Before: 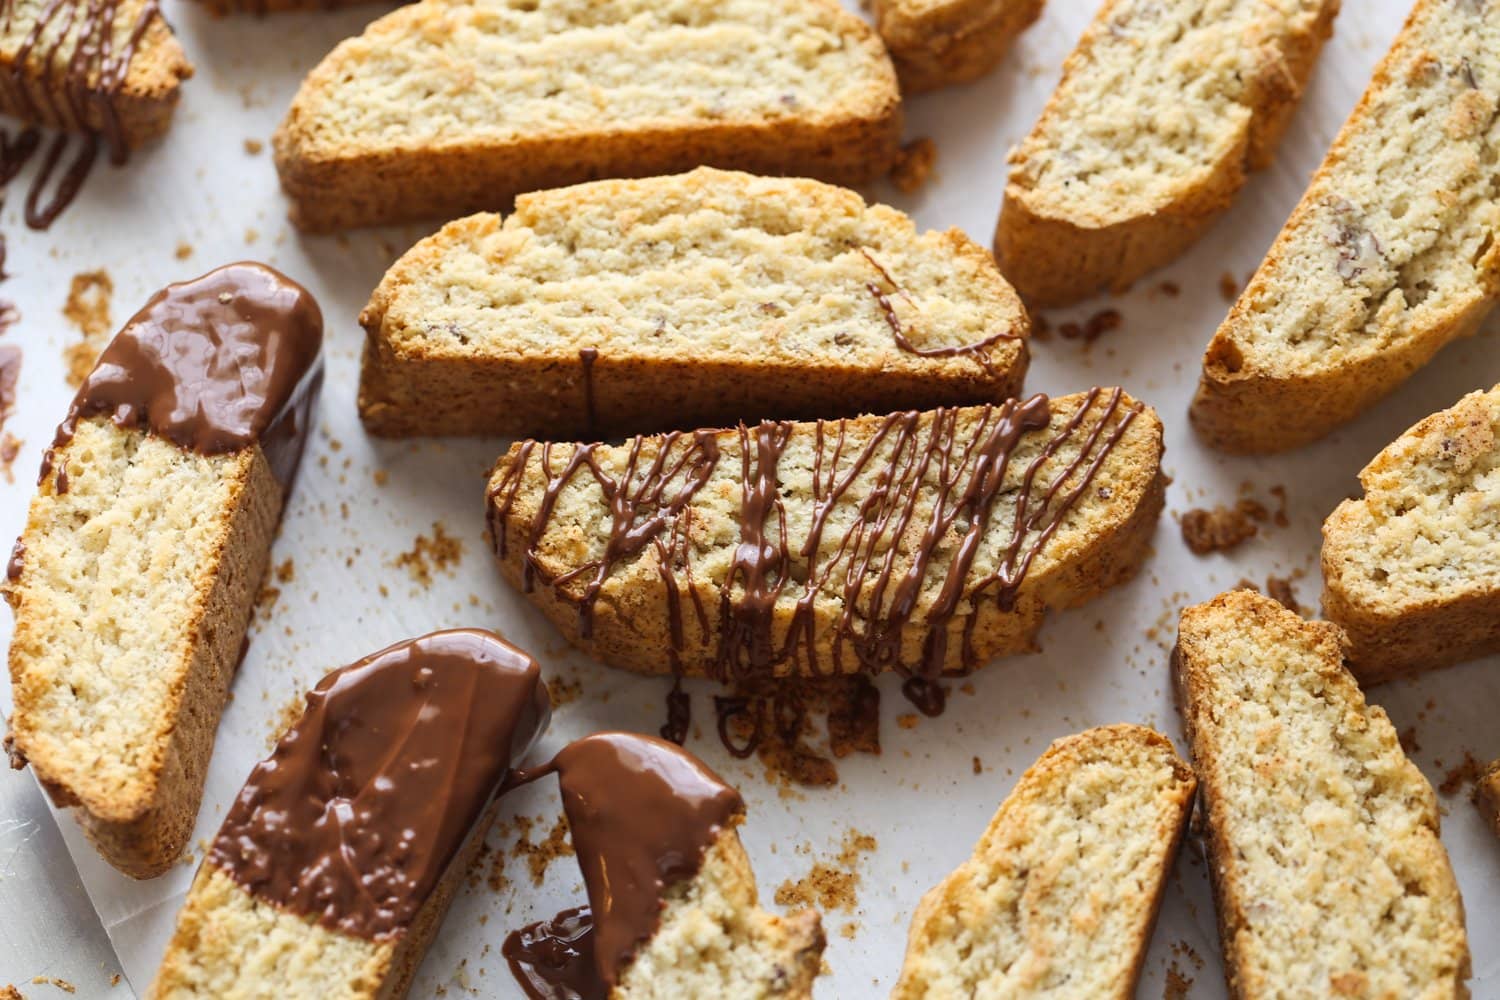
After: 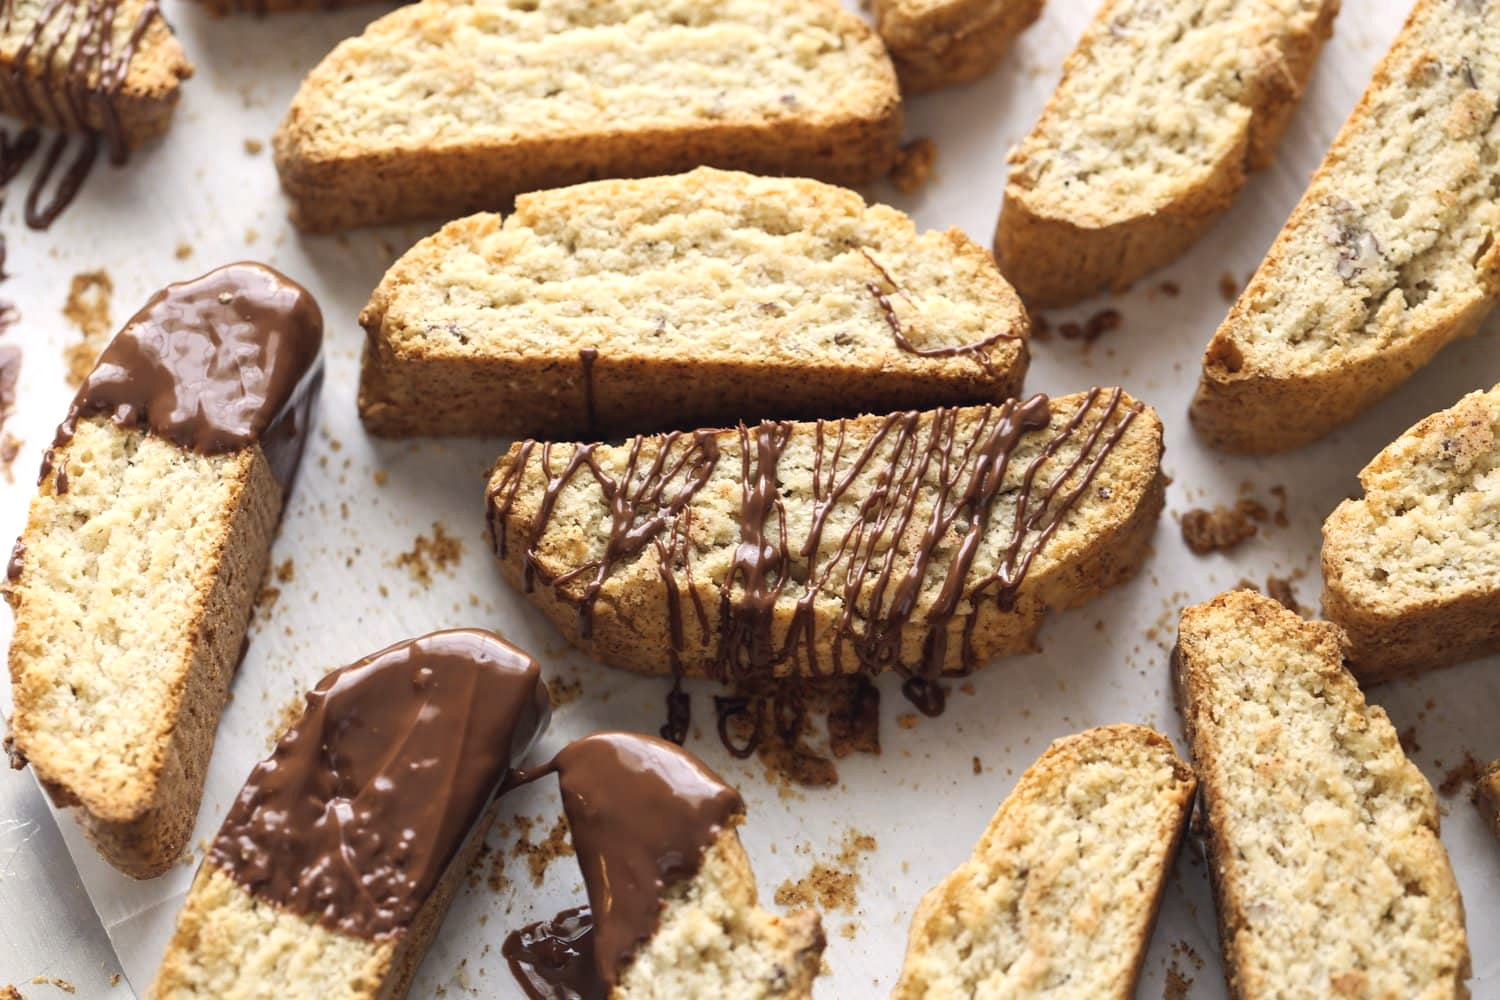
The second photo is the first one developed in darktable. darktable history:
exposure: exposure 0.197 EV, compensate highlight preservation false
color correction: highlights a* 2.75, highlights b* 5, shadows a* -2.04, shadows b* -4.84, saturation 0.8
